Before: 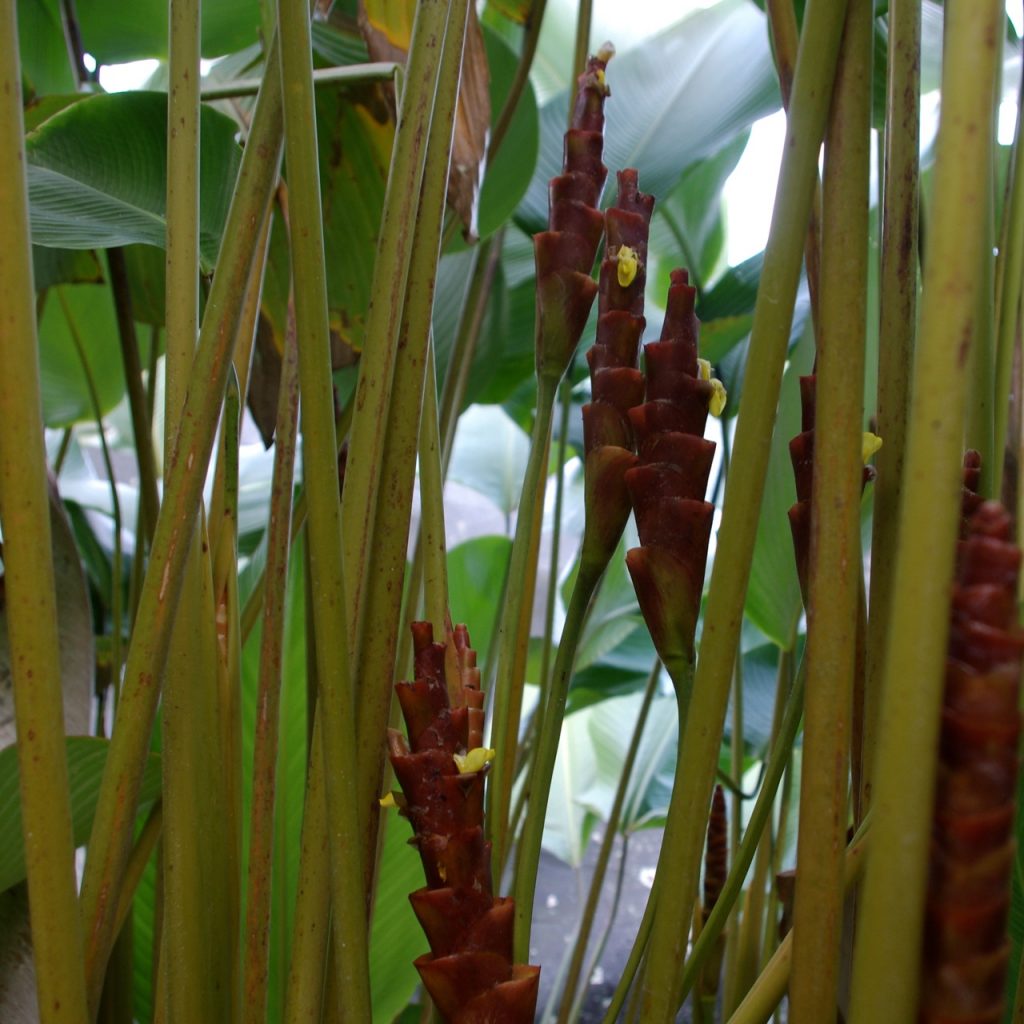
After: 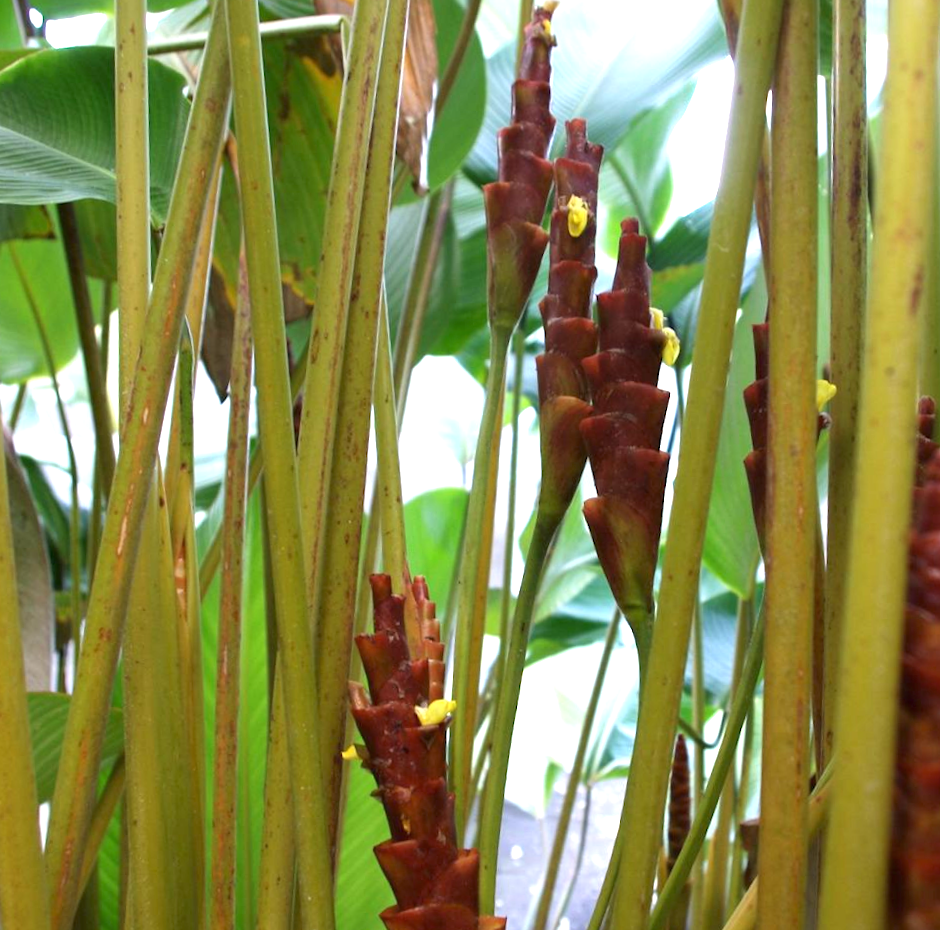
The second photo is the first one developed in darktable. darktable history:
exposure: black level correction 0, exposure 1.45 EV, compensate exposure bias true, compensate highlight preservation false
rotate and perspective: rotation -4.2°, shear 0.006, automatic cropping off
crop and rotate: angle -3.27°, left 5.211%, top 5.211%, right 4.607%, bottom 4.607%
